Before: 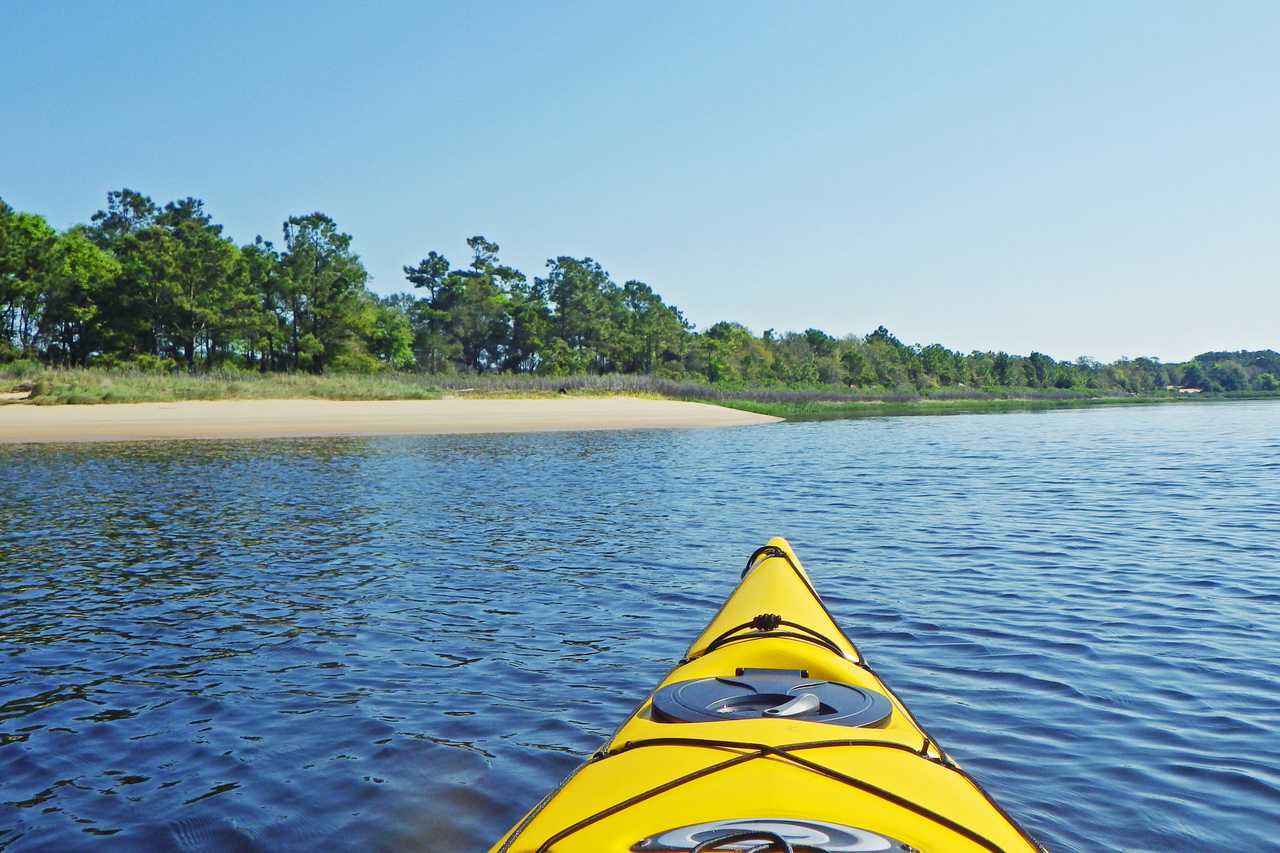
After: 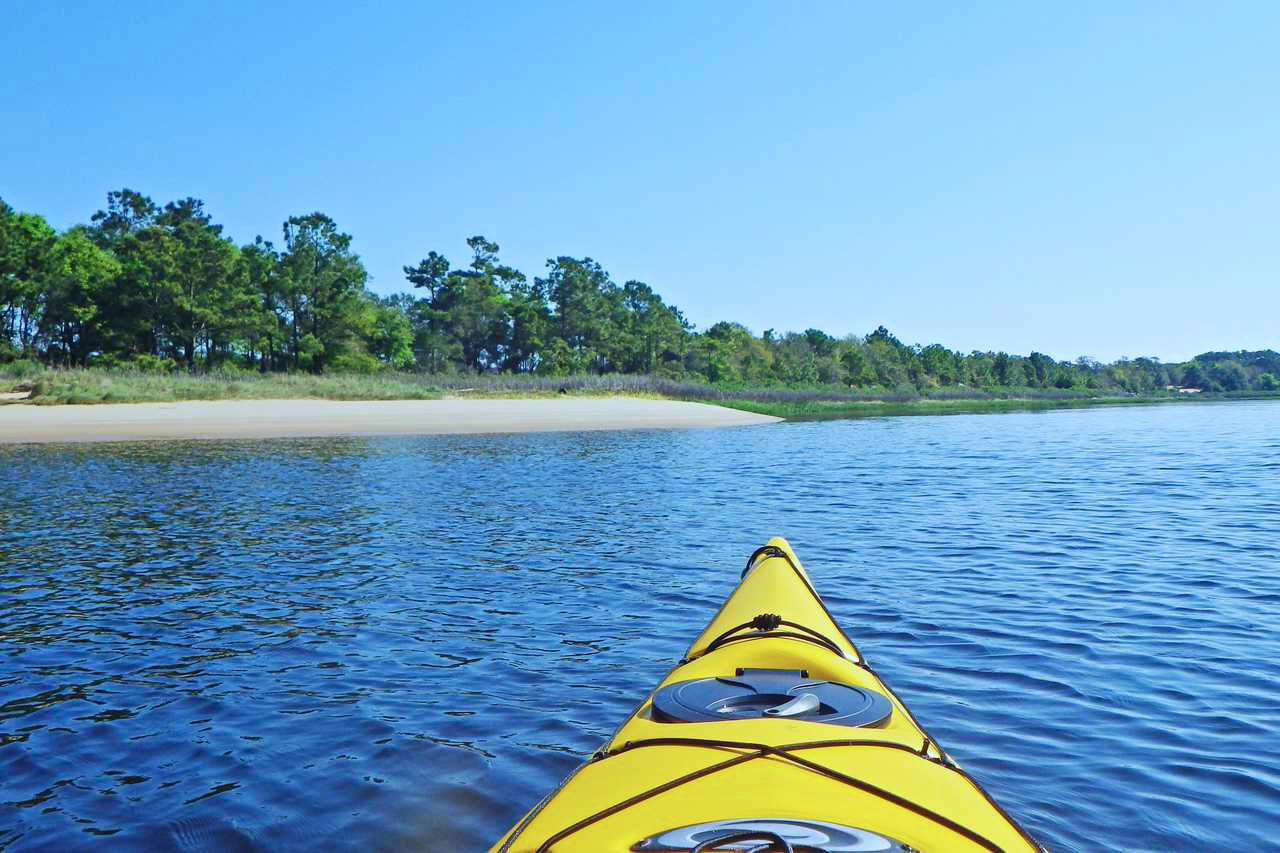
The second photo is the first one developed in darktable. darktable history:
color calibration: illuminant as shot in camera, x 0.378, y 0.381, temperature 4096.25 K
